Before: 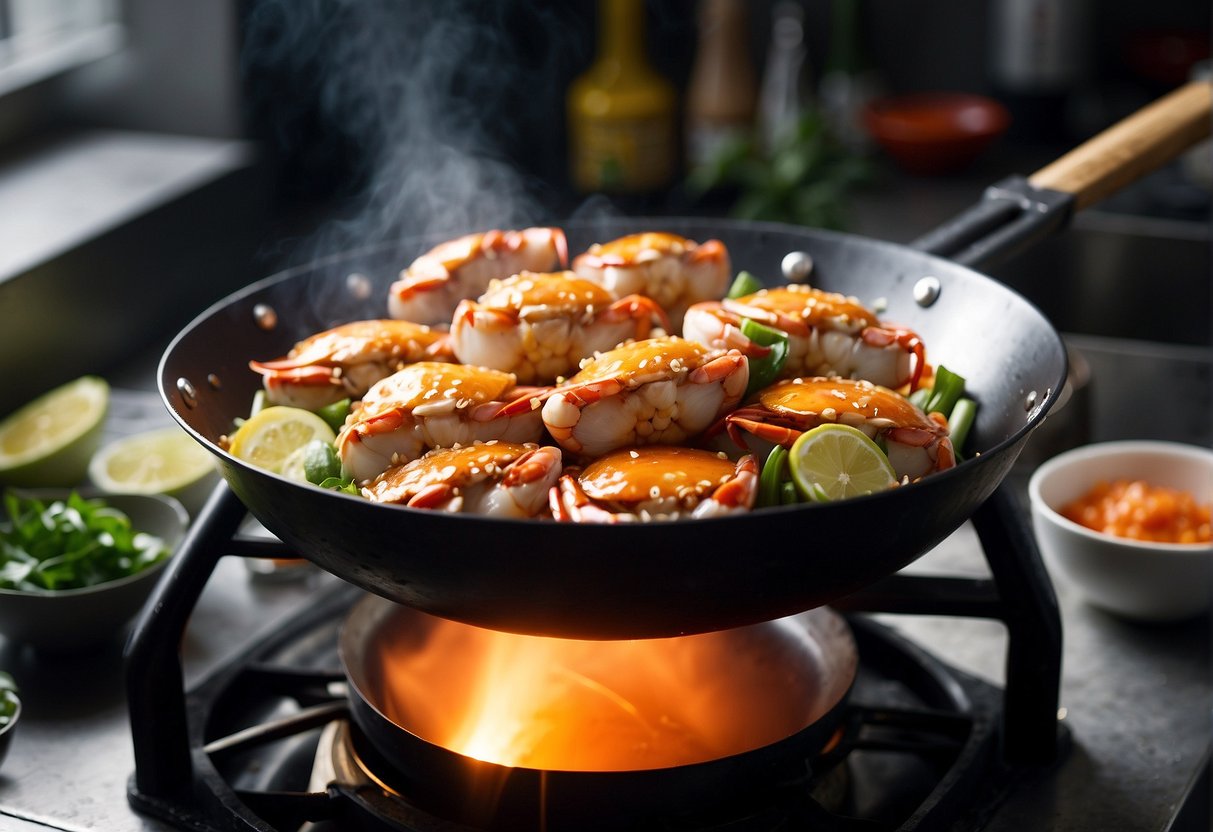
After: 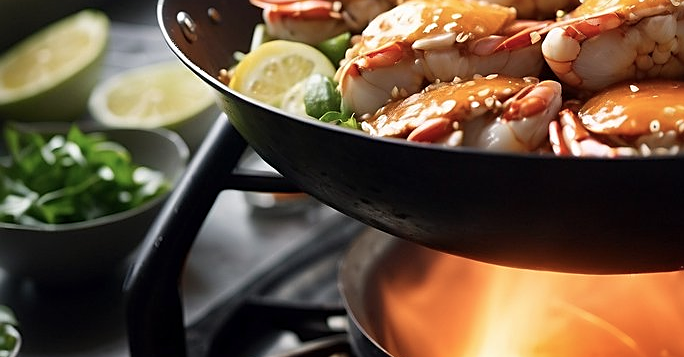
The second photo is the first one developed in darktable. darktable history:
color balance rgb: perceptual saturation grading › global saturation -12.317%, global vibrance 9.89%
sharpen: amount 0.494
crop: top 44.105%, right 43.547%, bottom 12.893%
shadows and highlights: shadows 20.85, highlights -82.16, soften with gaussian
